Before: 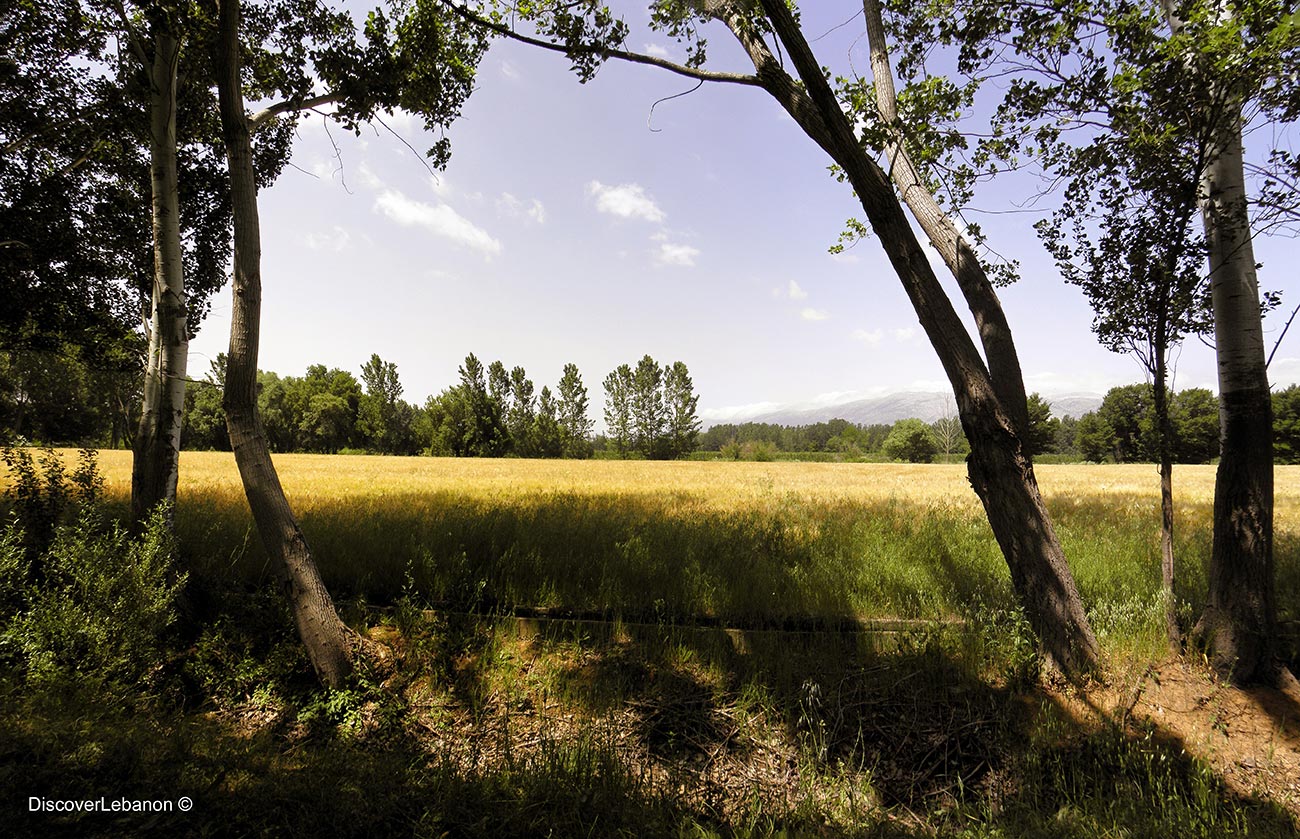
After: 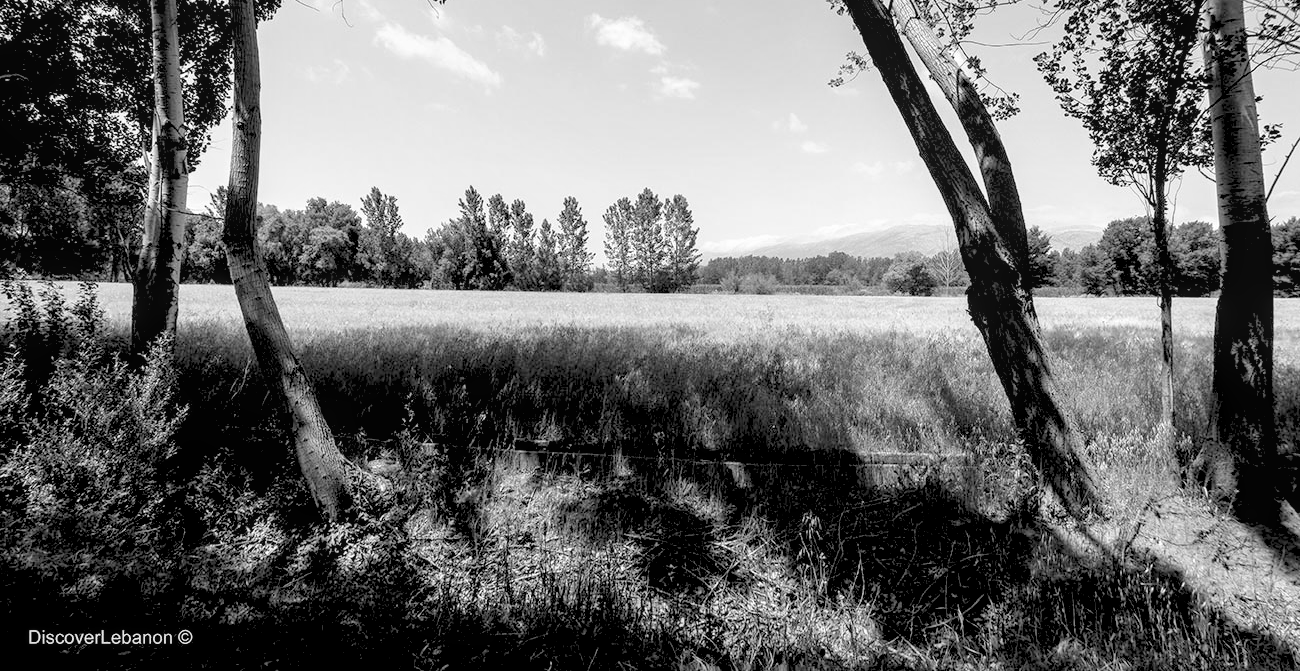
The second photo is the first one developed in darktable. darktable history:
local contrast: on, module defaults
levels: levels [0.072, 0.414, 0.976]
crop and rotate: top 19.998%
color balance: lift [1, 0.994, 1.002, 1.006], gamma [0.957, 1.081, 1.016, 0.919], gain [0.97, 0.972, 1.01, 1.028], input saturation 91.06%, output saturation 79.8%
monochrome: on, module defaults
